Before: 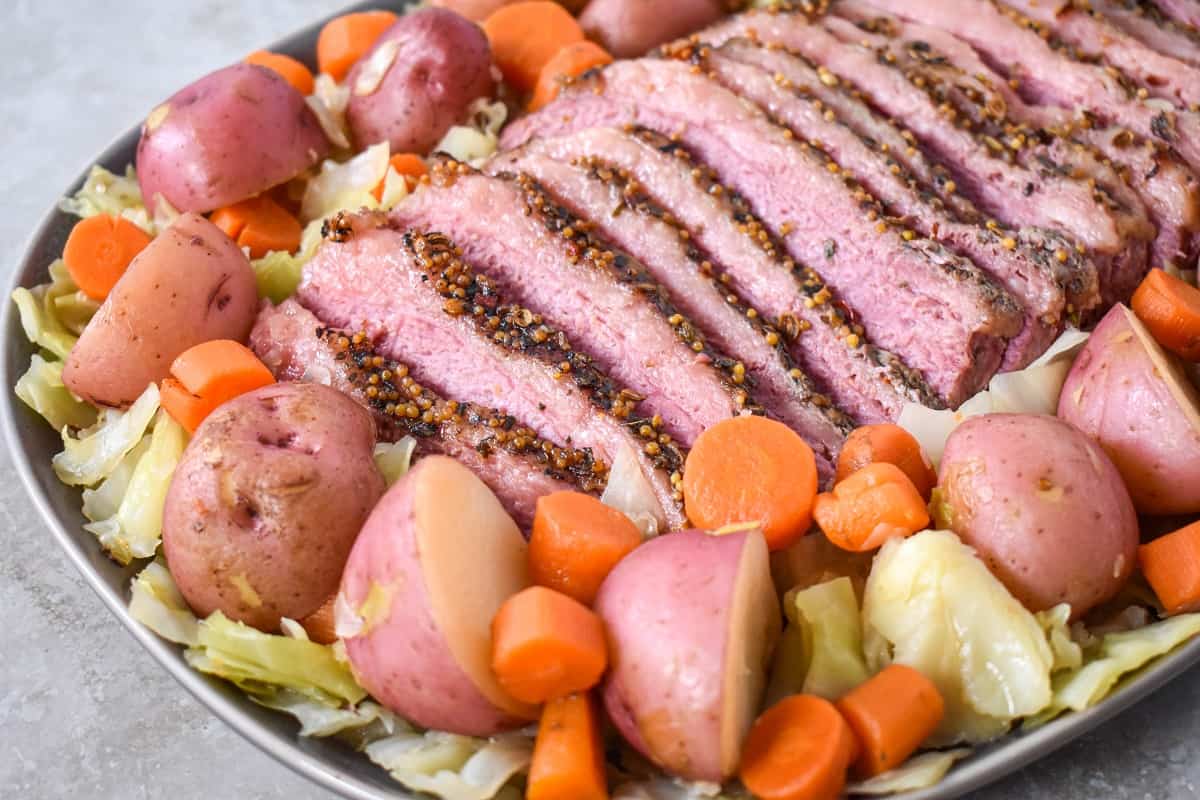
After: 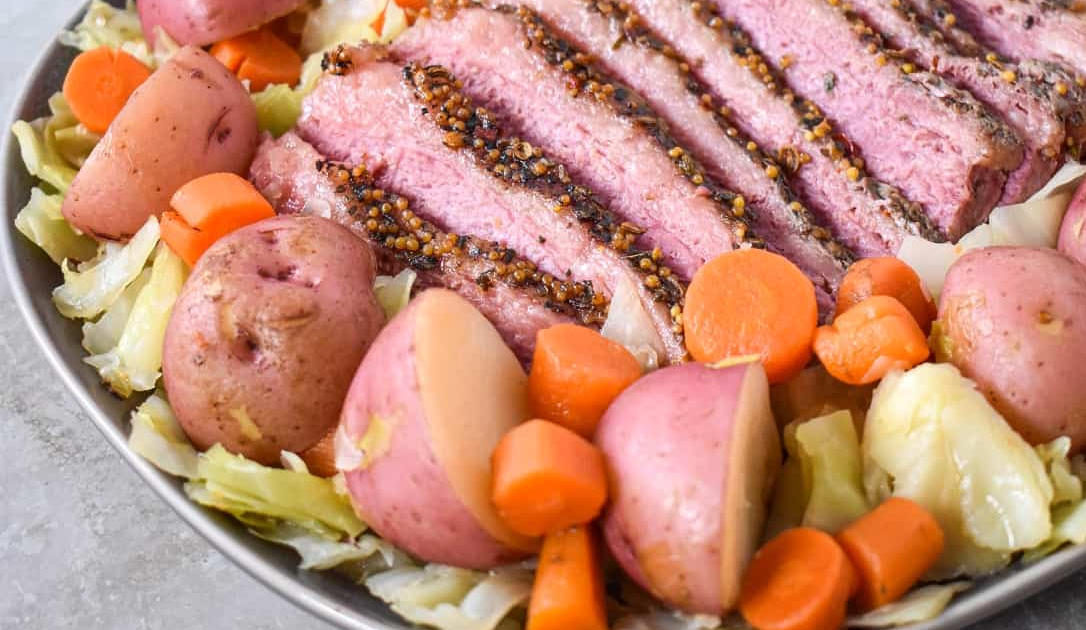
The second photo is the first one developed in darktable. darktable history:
crop: top 20.916%, right 9.437%, bottom 0.316%
tone equalizer: on, module defaults
